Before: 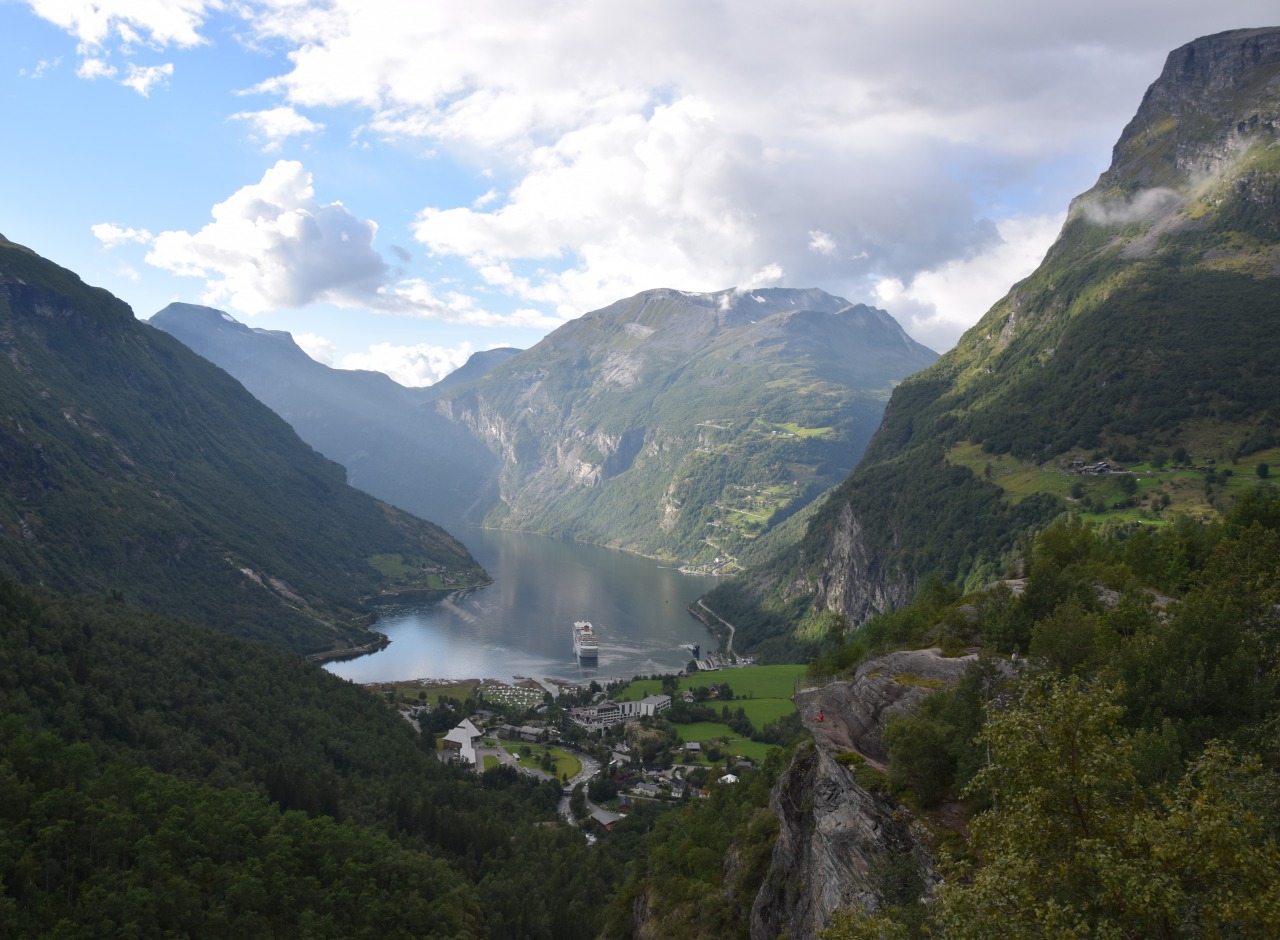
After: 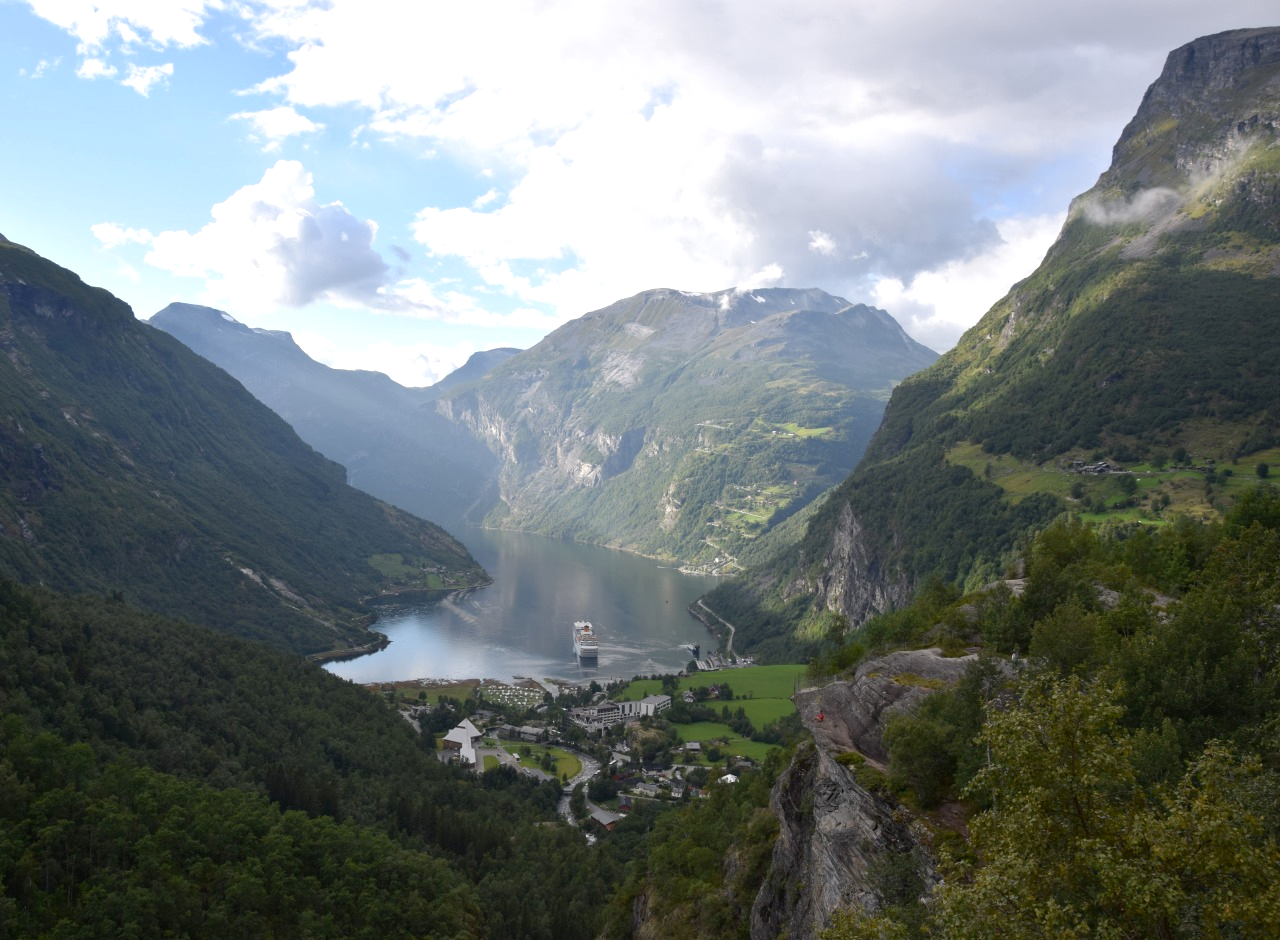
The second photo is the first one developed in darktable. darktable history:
exposure: black level correction 0.005, exposure 0.417 EV, compensate highlight preservation false
rotate and perspective: crop left 0, crop top 0
contrast brightness saturation: contrast -0.08, brightness -0.04, saturation -0.11
